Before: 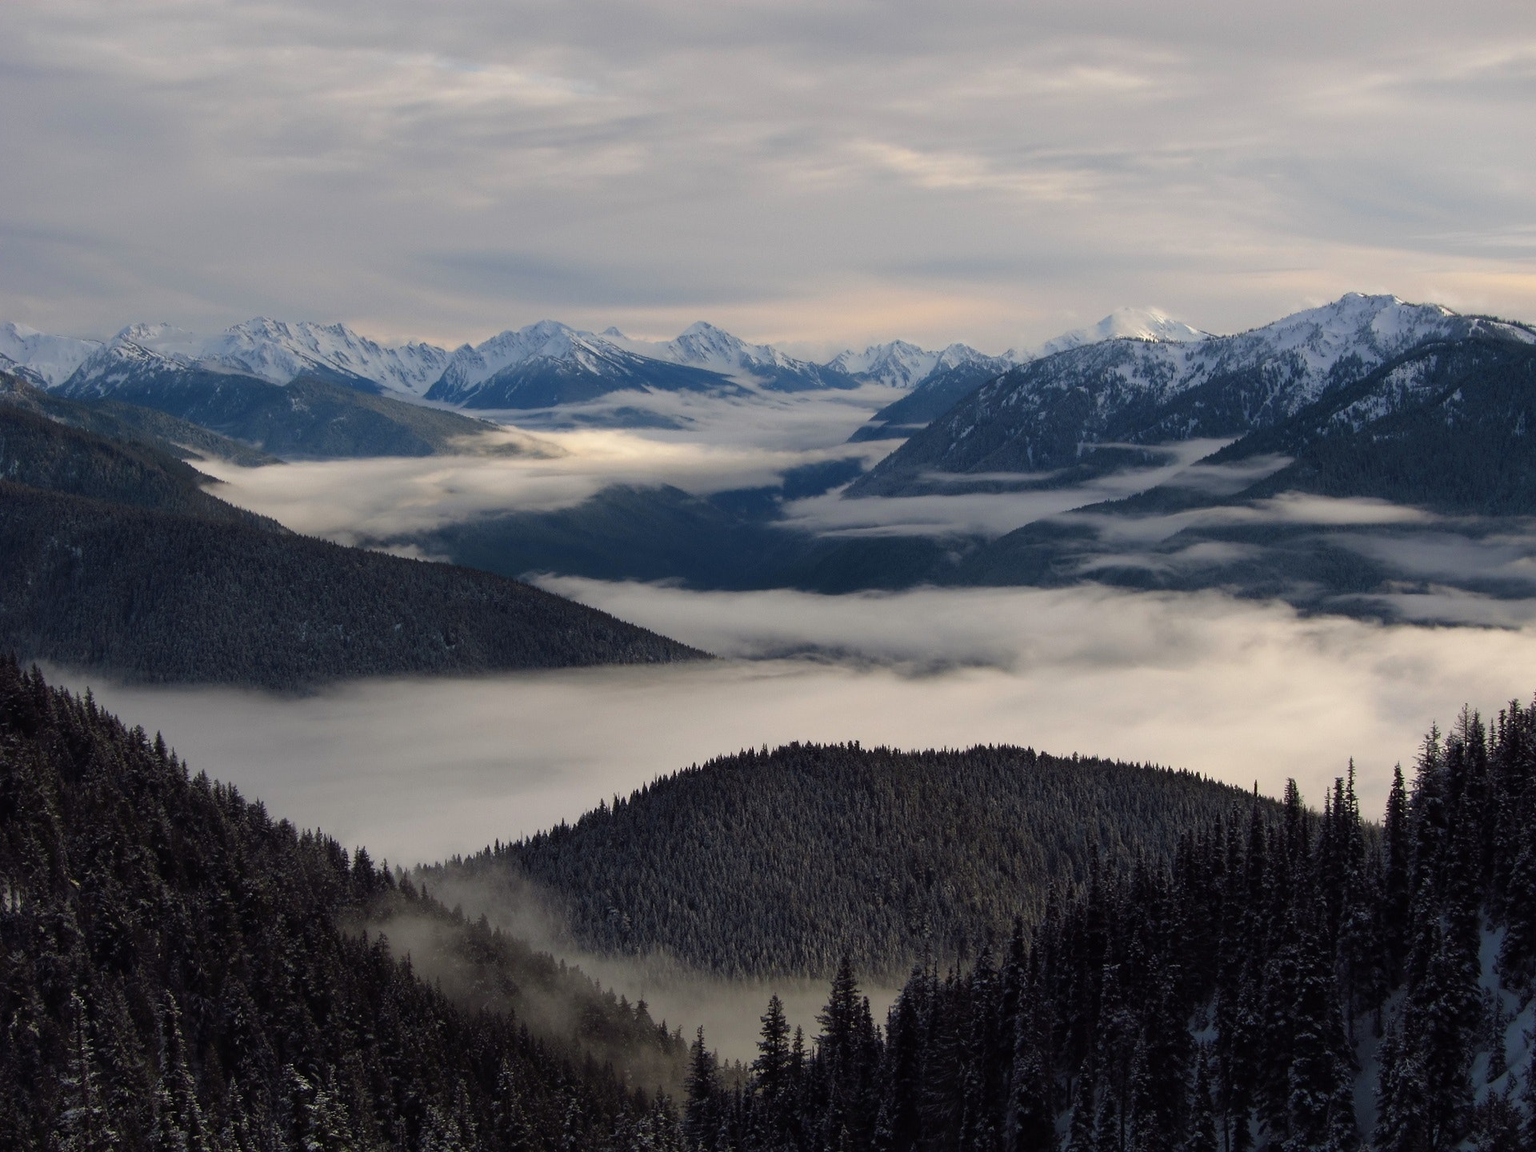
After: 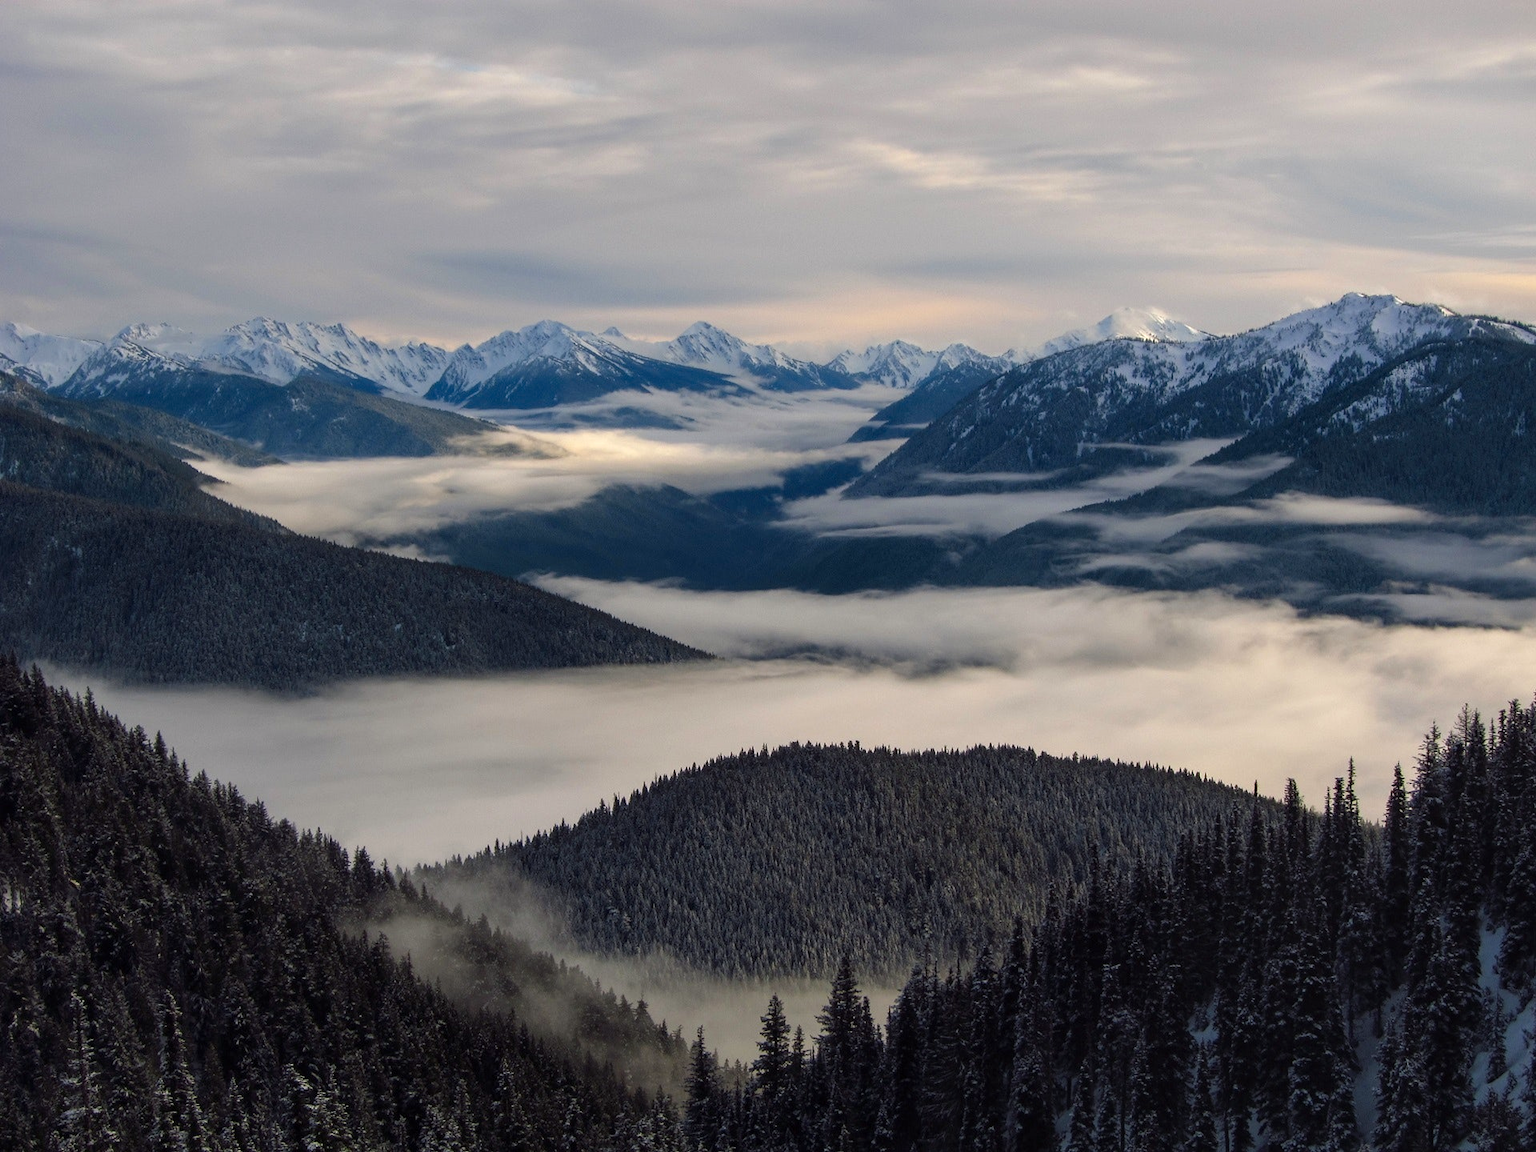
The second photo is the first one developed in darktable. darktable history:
local contrast: detail 130%
exposure: black level correction -0.001, exposure 0.08 EV, compensate highlight preservation false
color balance rgb: shadows lift › chroma 1.027%, shadows lift › hue 216.03°, perceptual saturation grading › global saturation 19.325%
tone equalizer: edges refinement/feathering 500, mask exposure compensation -1.57 EV, preserve details no
